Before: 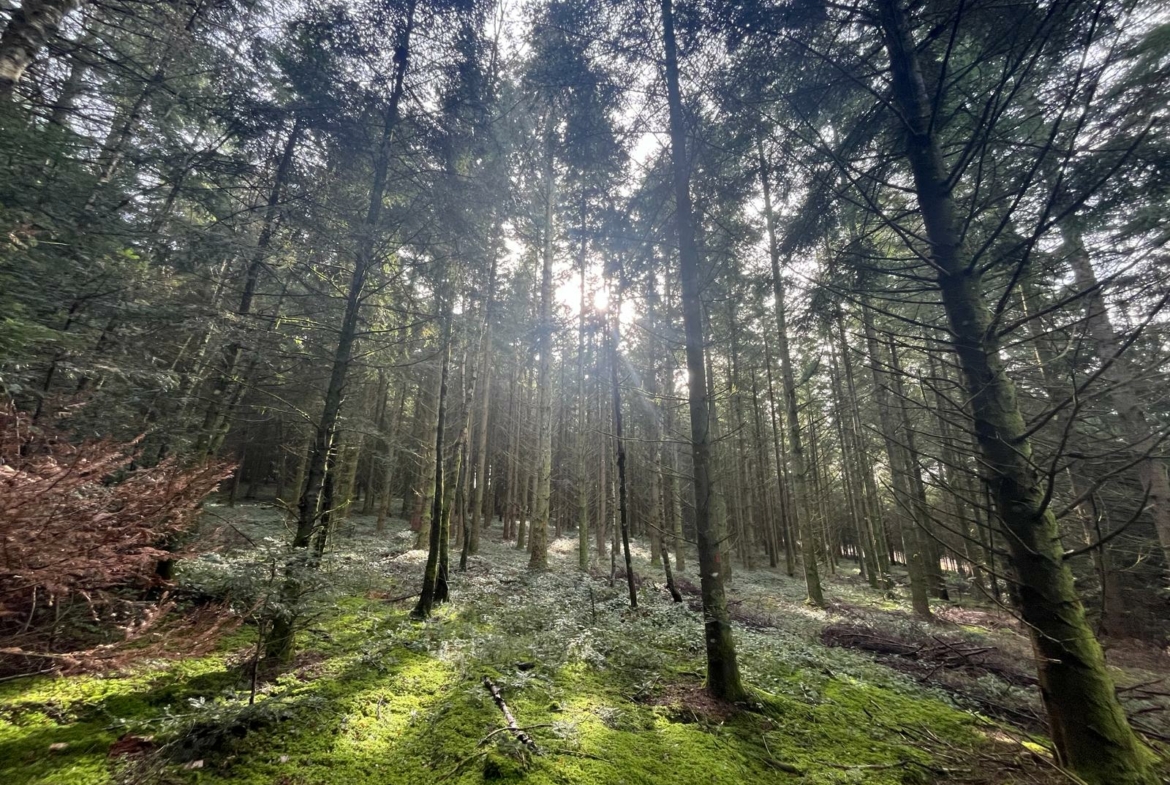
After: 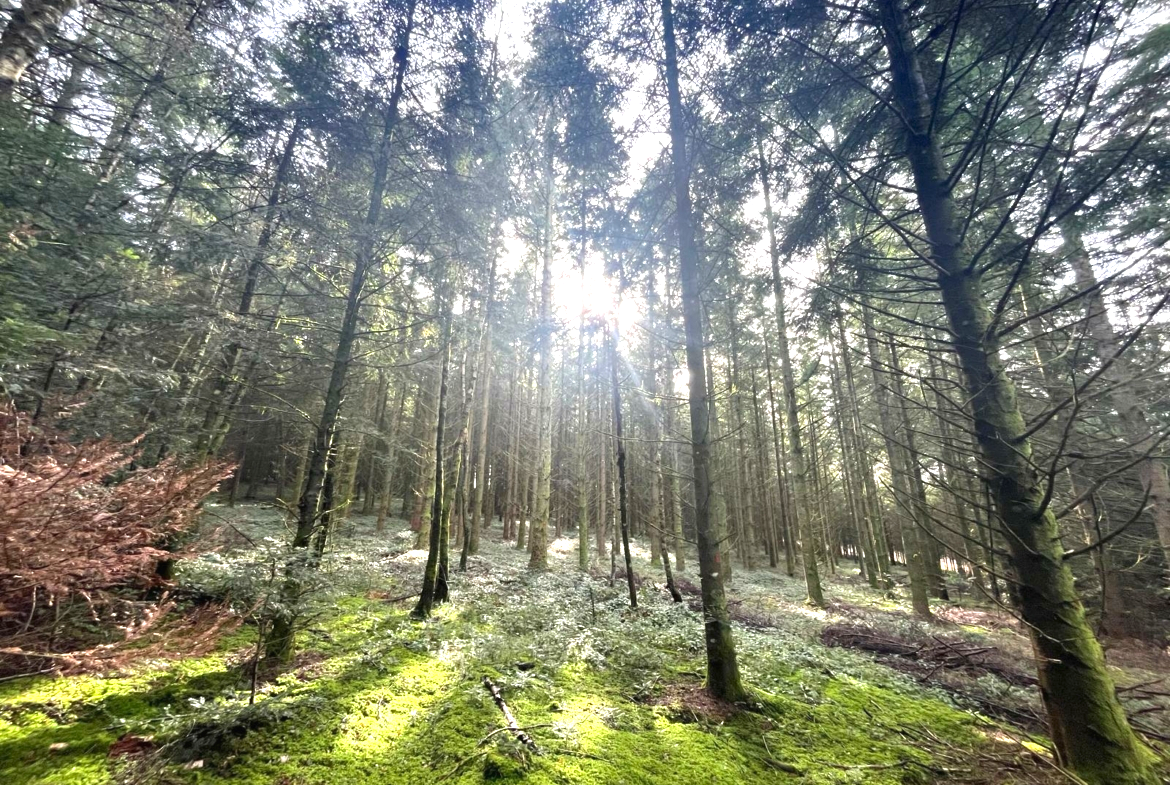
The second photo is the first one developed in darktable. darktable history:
exposure: black level correction 0, exposure 1.1 EV, compensate exposure bias true, compensate highlight preservation false
base curve: preserve colors none
contrast brightness saturation: contrast -0.02, brightness -0.01, saturation 0.03
